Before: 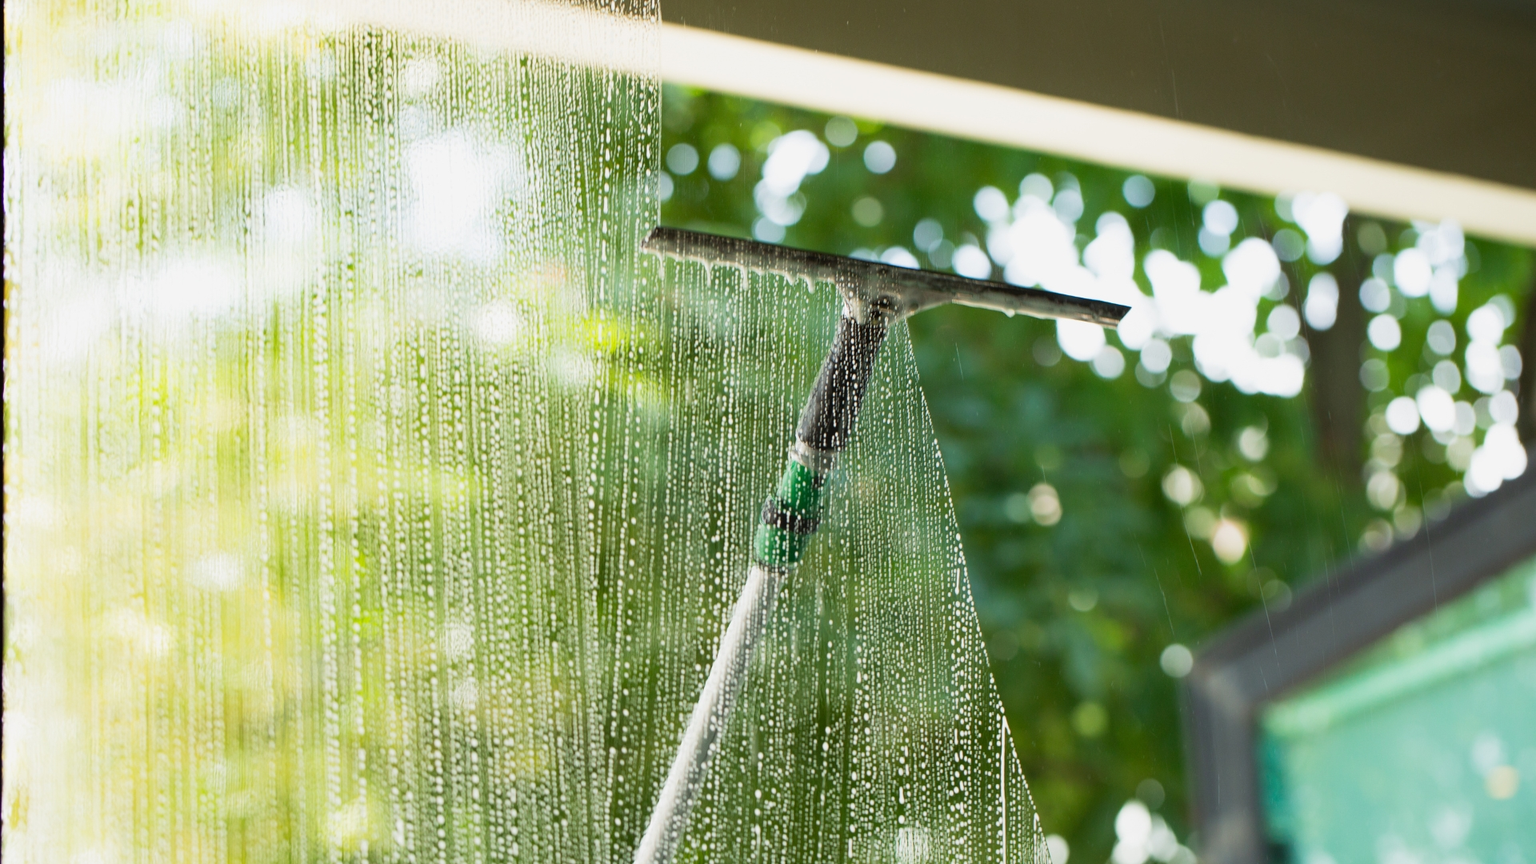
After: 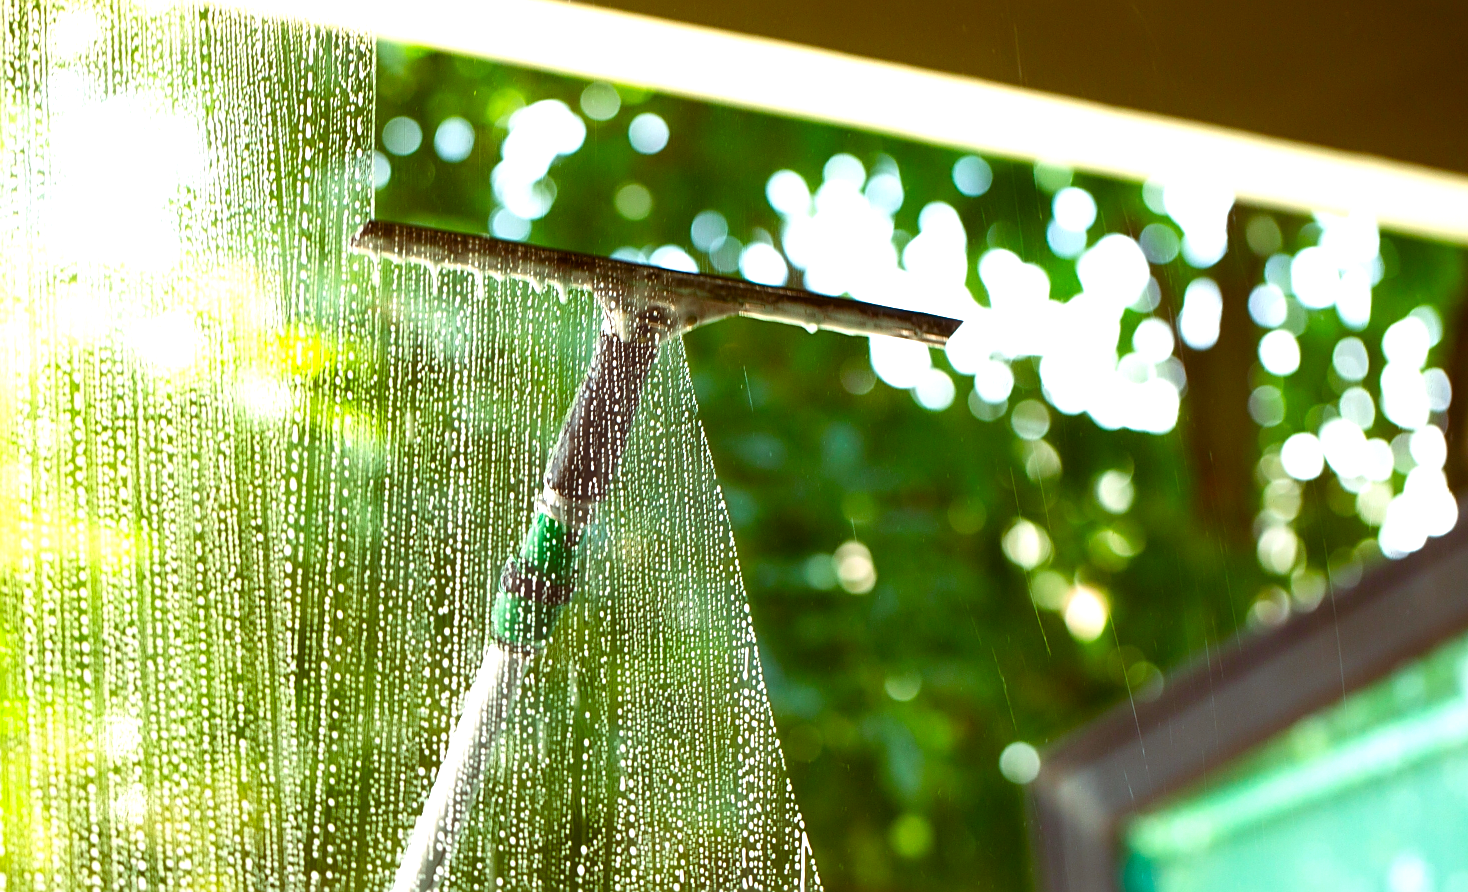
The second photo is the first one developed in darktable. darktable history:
exposure: black level correction 0.001, exposure 0.143 EV, compensate exposure bias true, compensate highlight preservation false
crop: left 23.52%, top 5.847%, bottom 11.525%
haze removal: strength -0.113, compatibility mode true, adaptive false
color balance rgb: shadows lift › chroma 9.675%, shadows lift › hue 44.7°, perceptual saturation grading › global saturation 20%, perceptual saturation grading › highlights -24.717%, perceptual saturation grading › shadows 49.979%, perceptual brilliance grading › global brilliance 15.116%, perceptual brilliance grading › shadows -35.539%, global vibrance 9.644%
sharpen: on, module defaults
local contrast: mode bilateral grid, contrast 20, coarseness 51, detail 119%, midtone range 0.2
contrast brightness saturation: brightness -0.022, saturation 0.36
